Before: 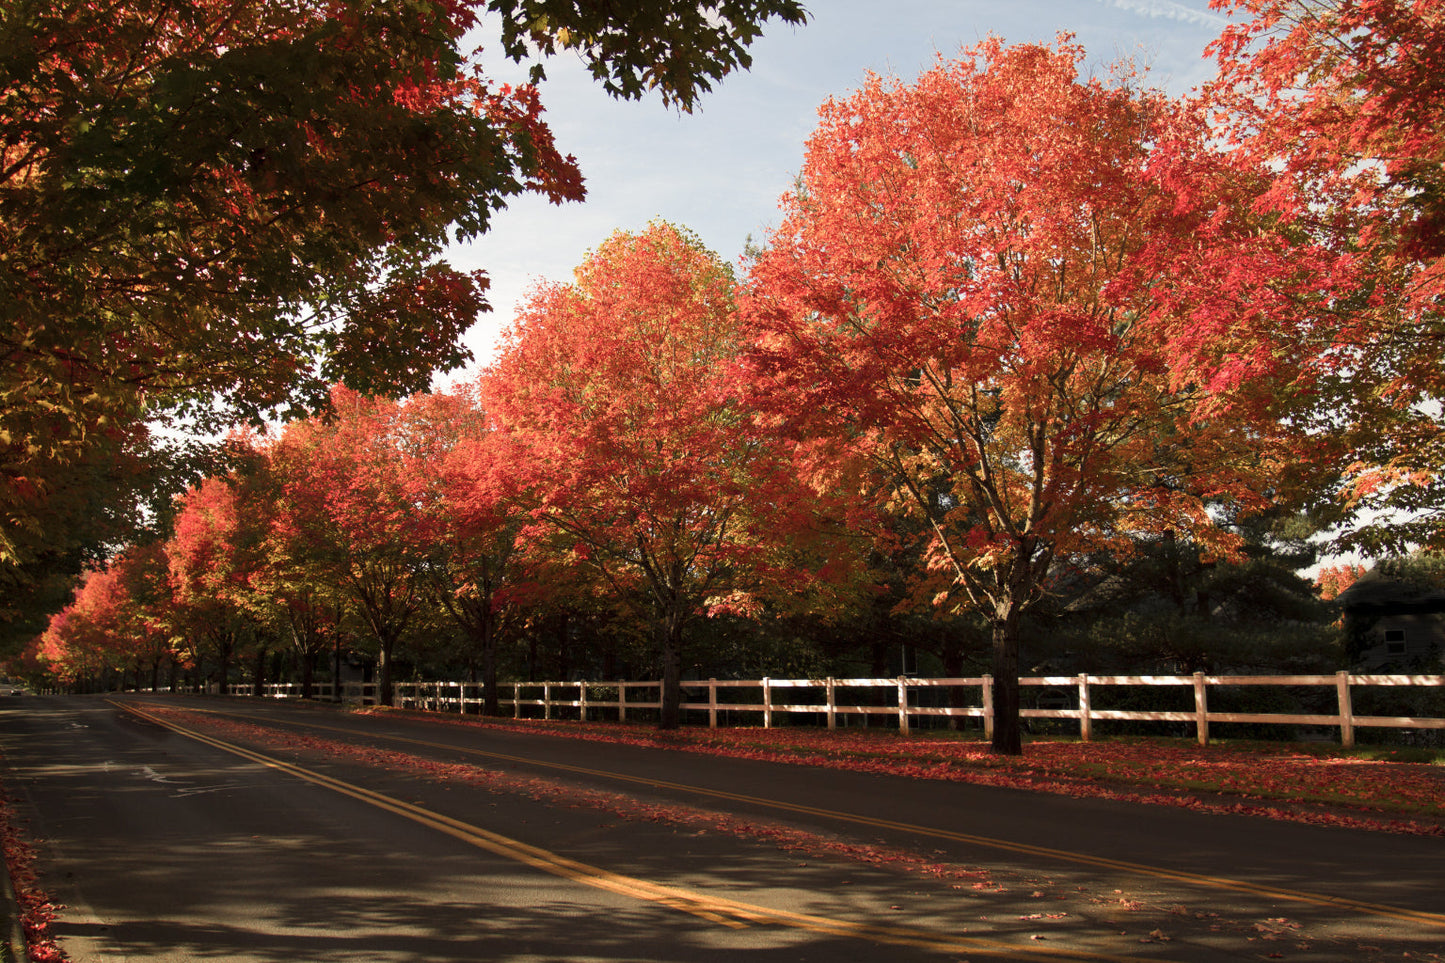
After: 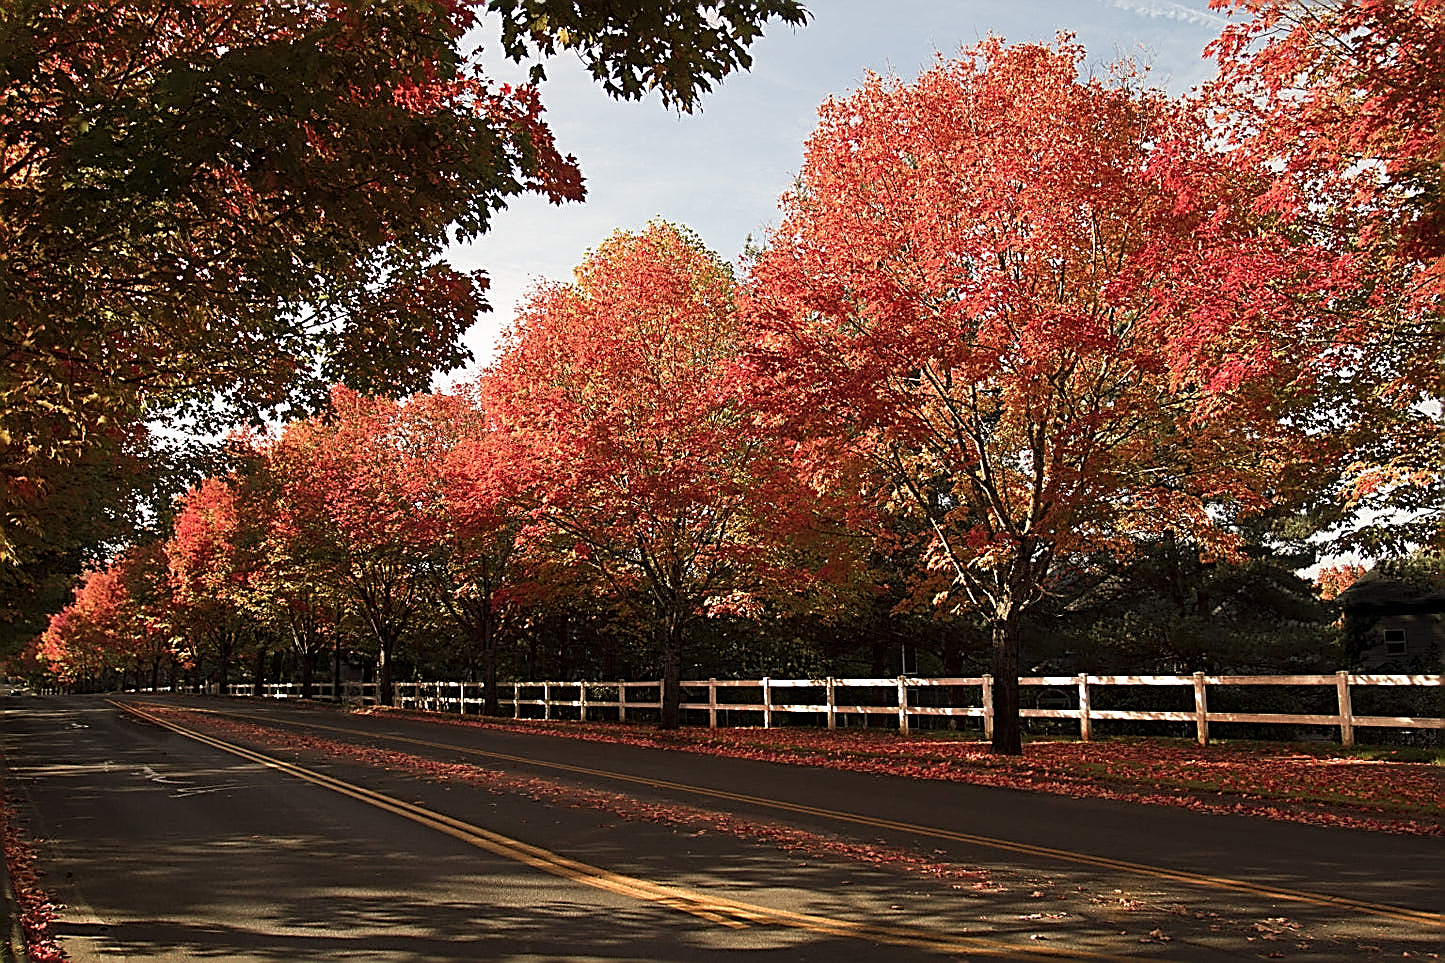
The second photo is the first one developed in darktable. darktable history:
sharpen: amount 1.989
